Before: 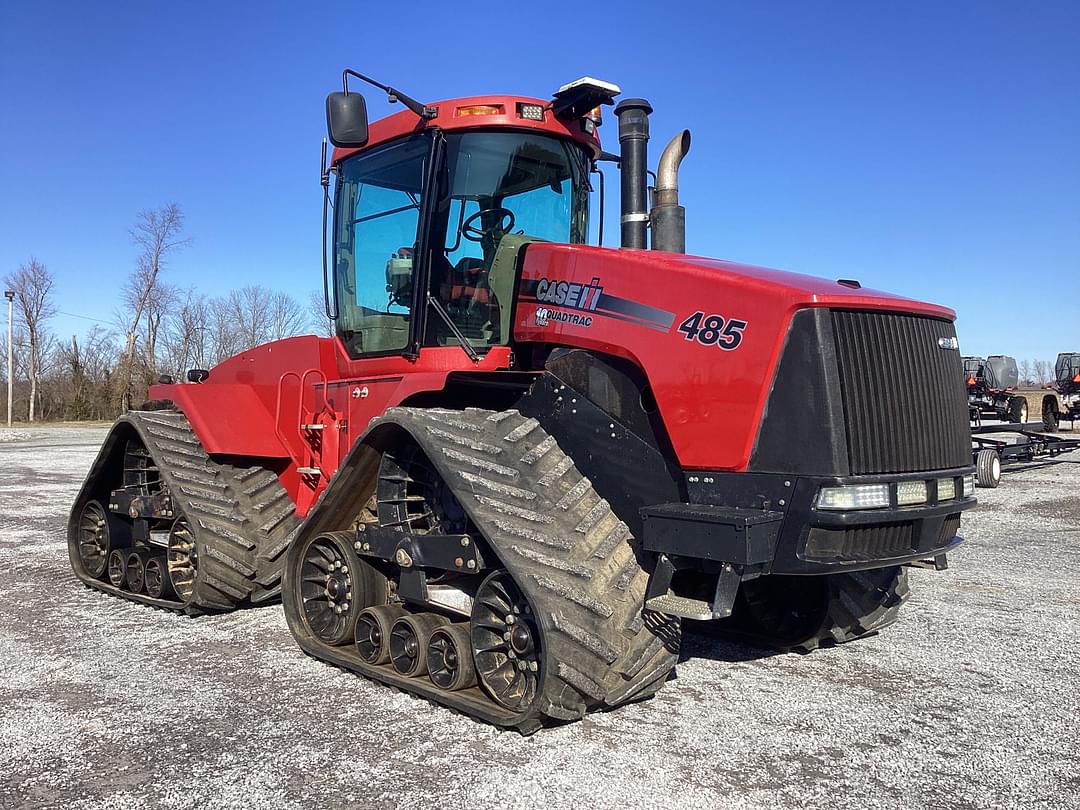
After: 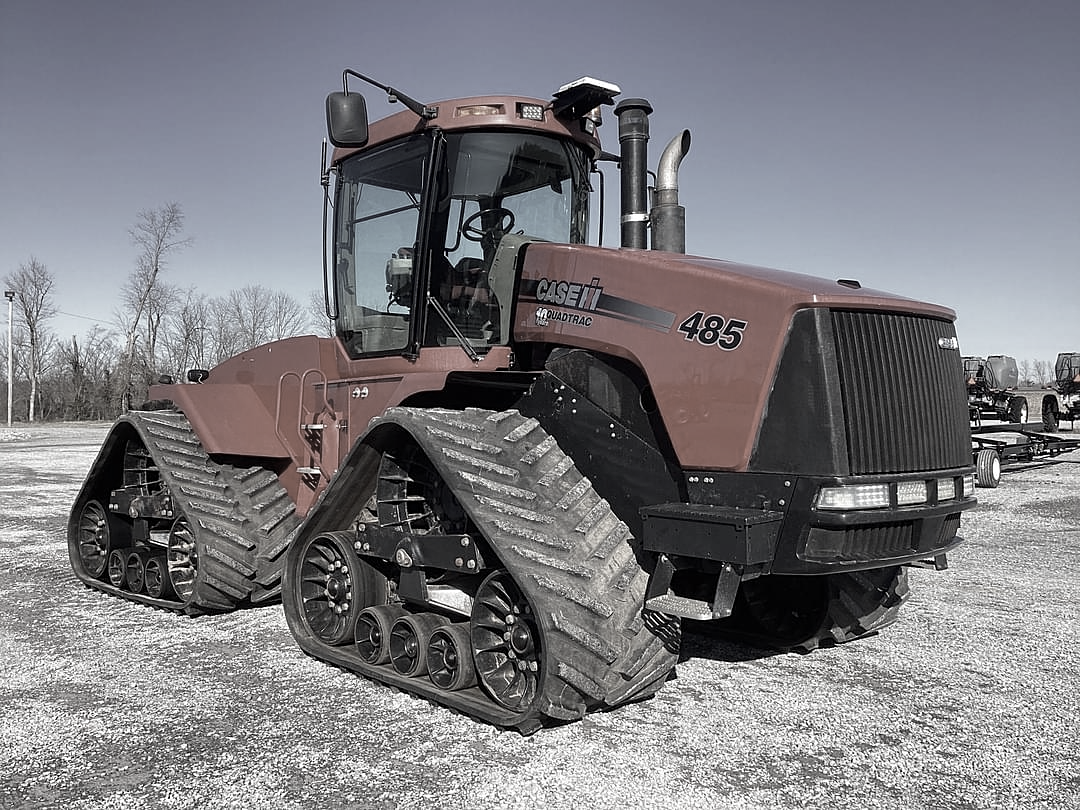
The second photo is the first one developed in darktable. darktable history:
sharpen: amount 0.211
color correction: highlights b* 0.055, saturation 0.186
